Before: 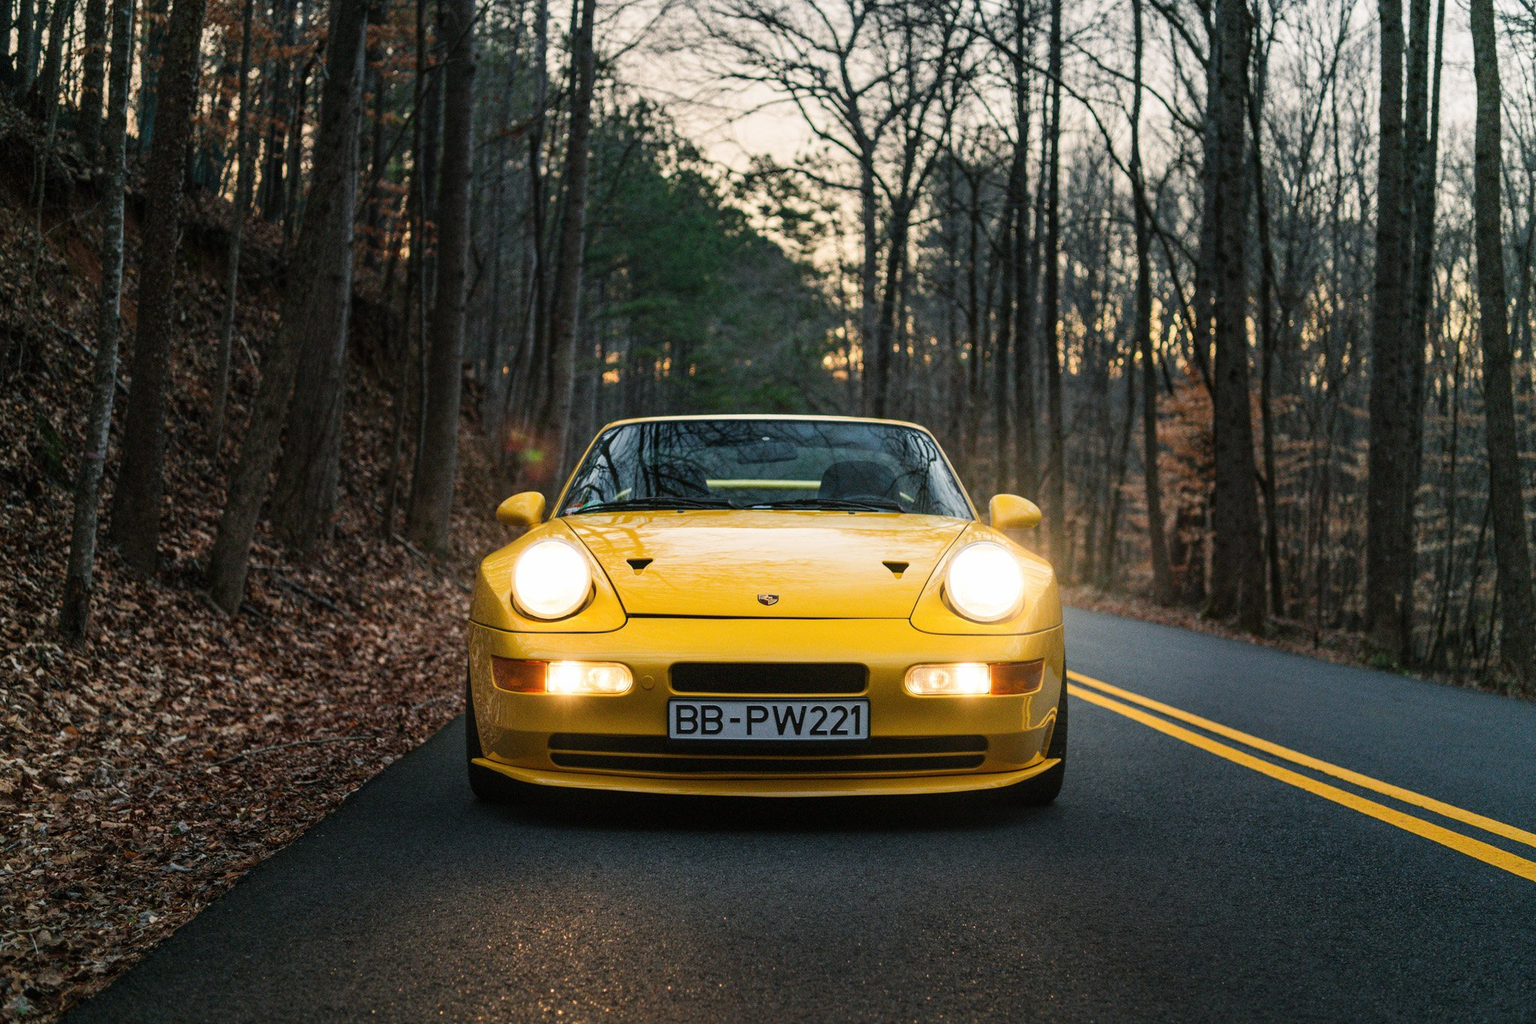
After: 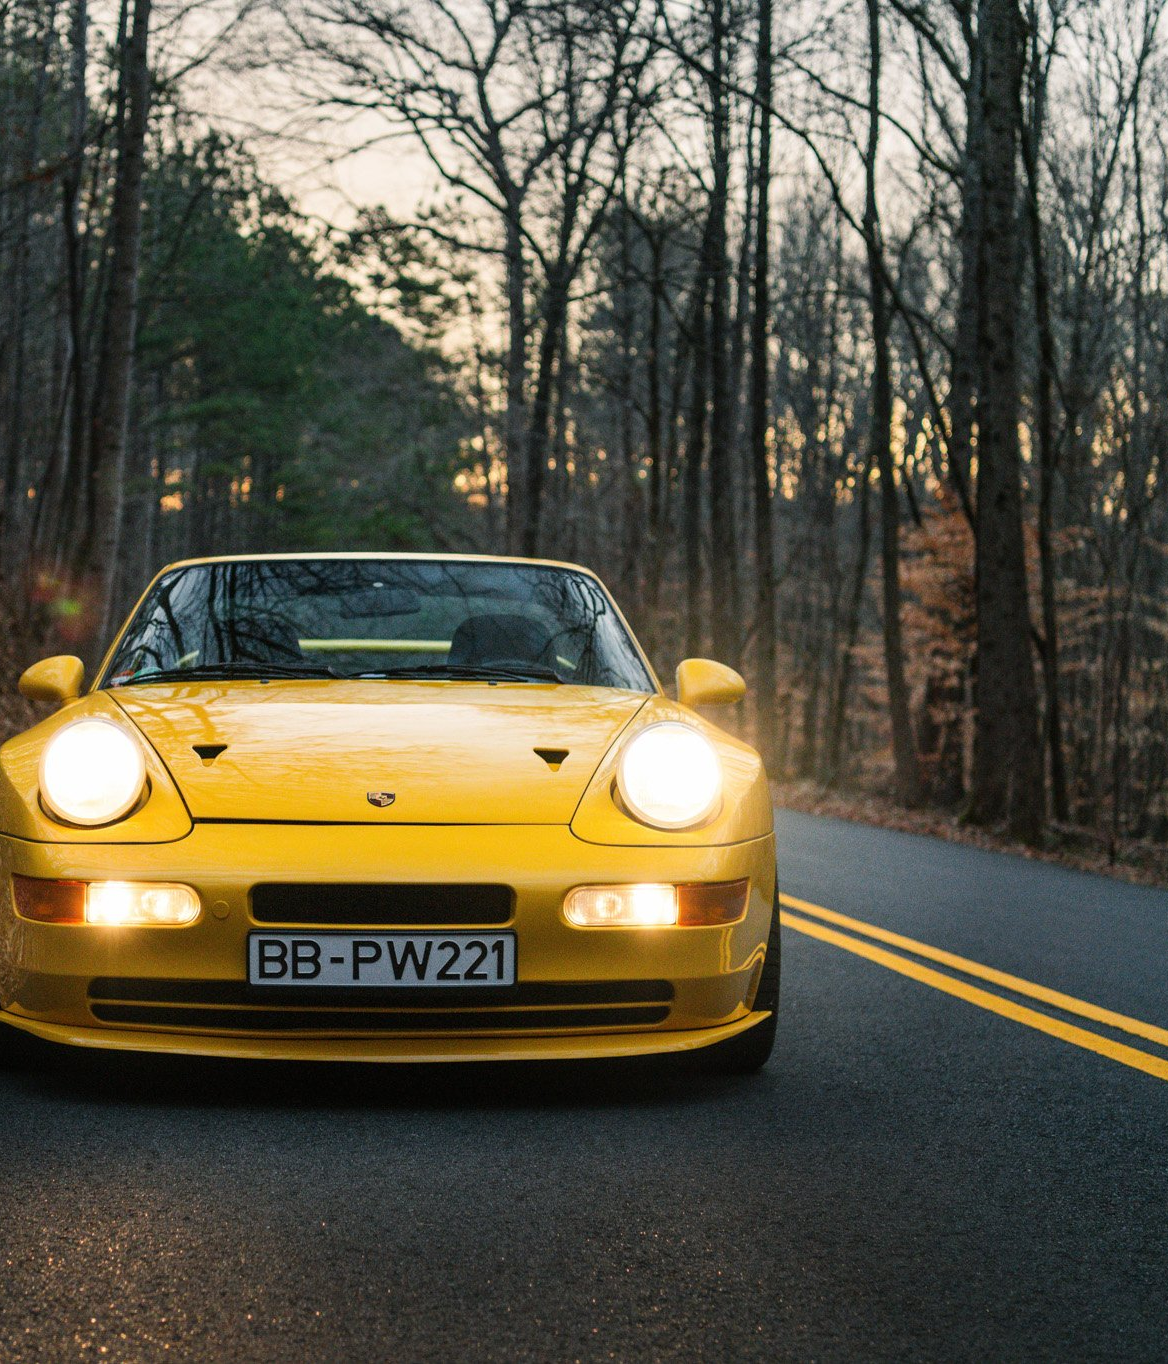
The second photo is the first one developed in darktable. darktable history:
crop: left 31.426%, top 0.009%, right 11.501%
